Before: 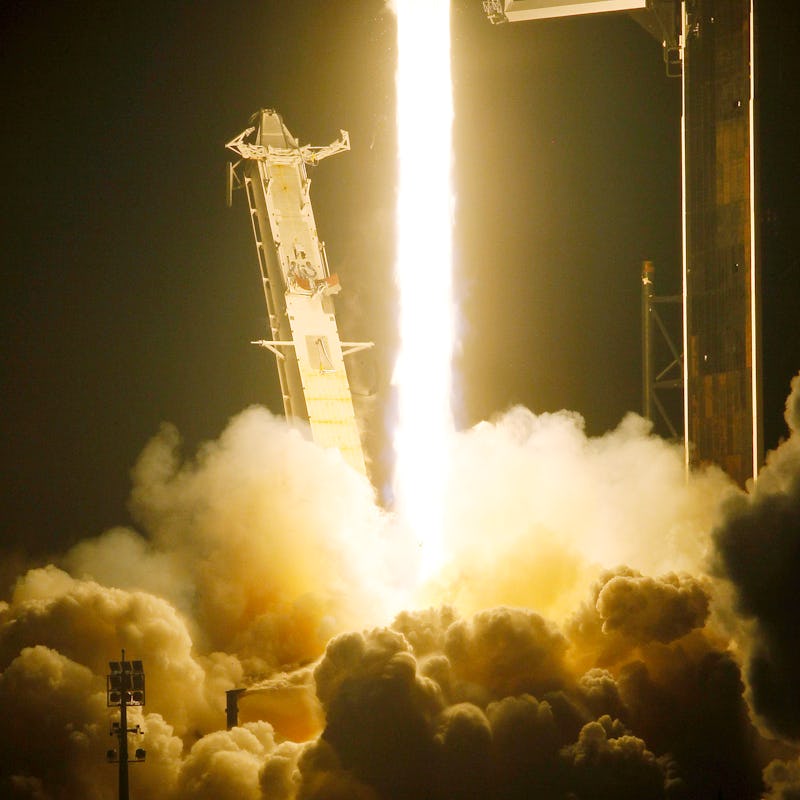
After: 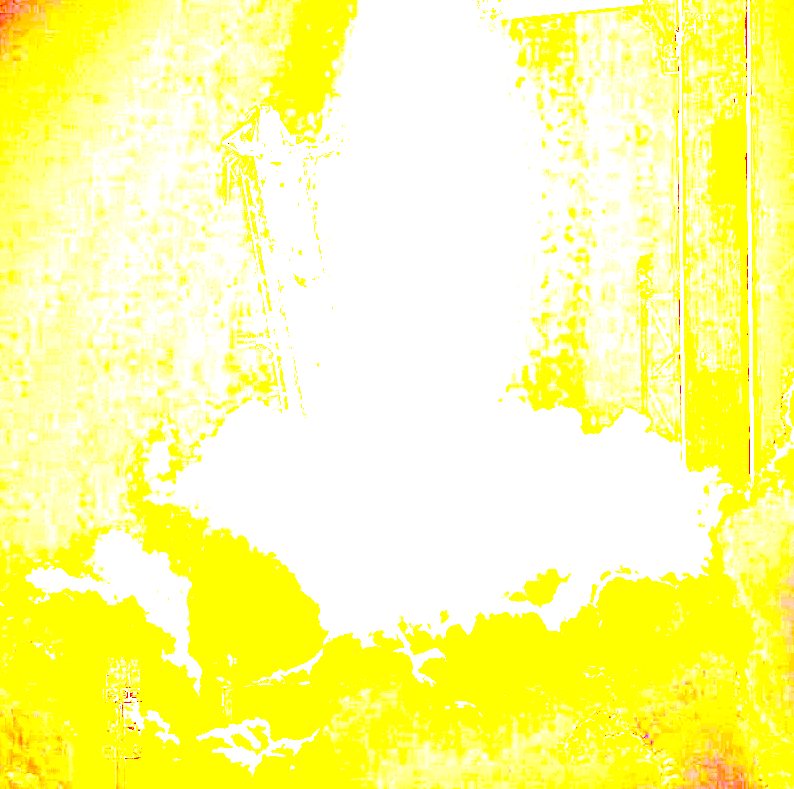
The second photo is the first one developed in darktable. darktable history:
color correction: highlights a* 19.1, highlights b* -11.68, saturation 1.63
crop: left 0.439%, top 0.478%, right 0.186%, bottom 0.813%
tone equalizer: -8 EV 0.249 EV, -7 EV 0.407 EV, -6 EV 0.452 EV, -5 EV 0.286 EV, -3 EV -0.282 EV, -2 EV -0.399 EV, -1 EV -0.402 EV, +0 EV -0.223 EV
exposure: exposure 7.974 EV, compensate highlight preservation false
